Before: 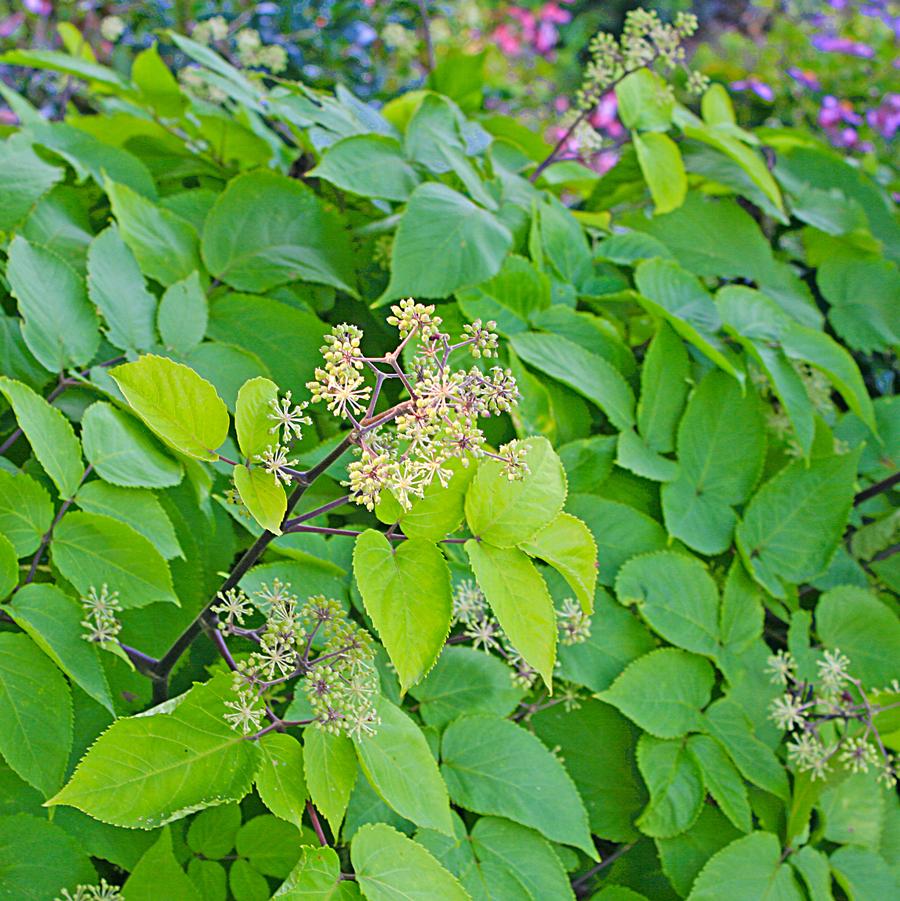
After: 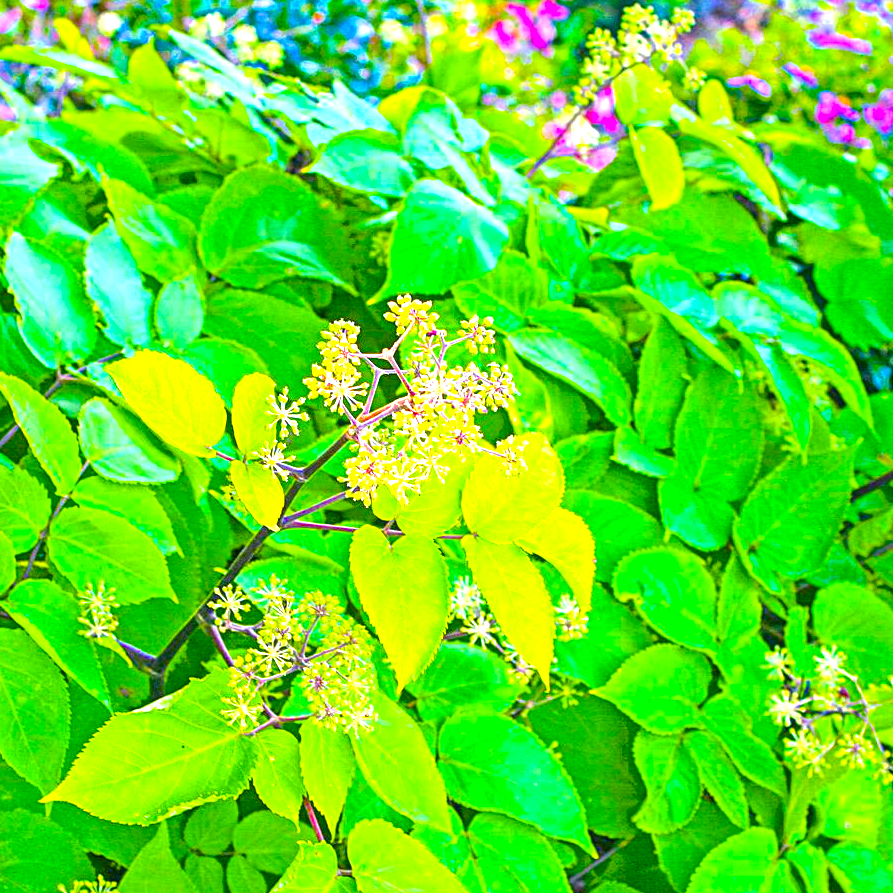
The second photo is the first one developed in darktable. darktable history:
color balance rgb: perceptual saturation grading › global saturation 100%
crop: left 0.434%, top 0.485%, right 0.244%, bottom 0.386%
exposure: black level correction 0, exposure 1.5 EV, compensate exposure bias true, compensate highlight preservation false
local contrast: on, module defaults
